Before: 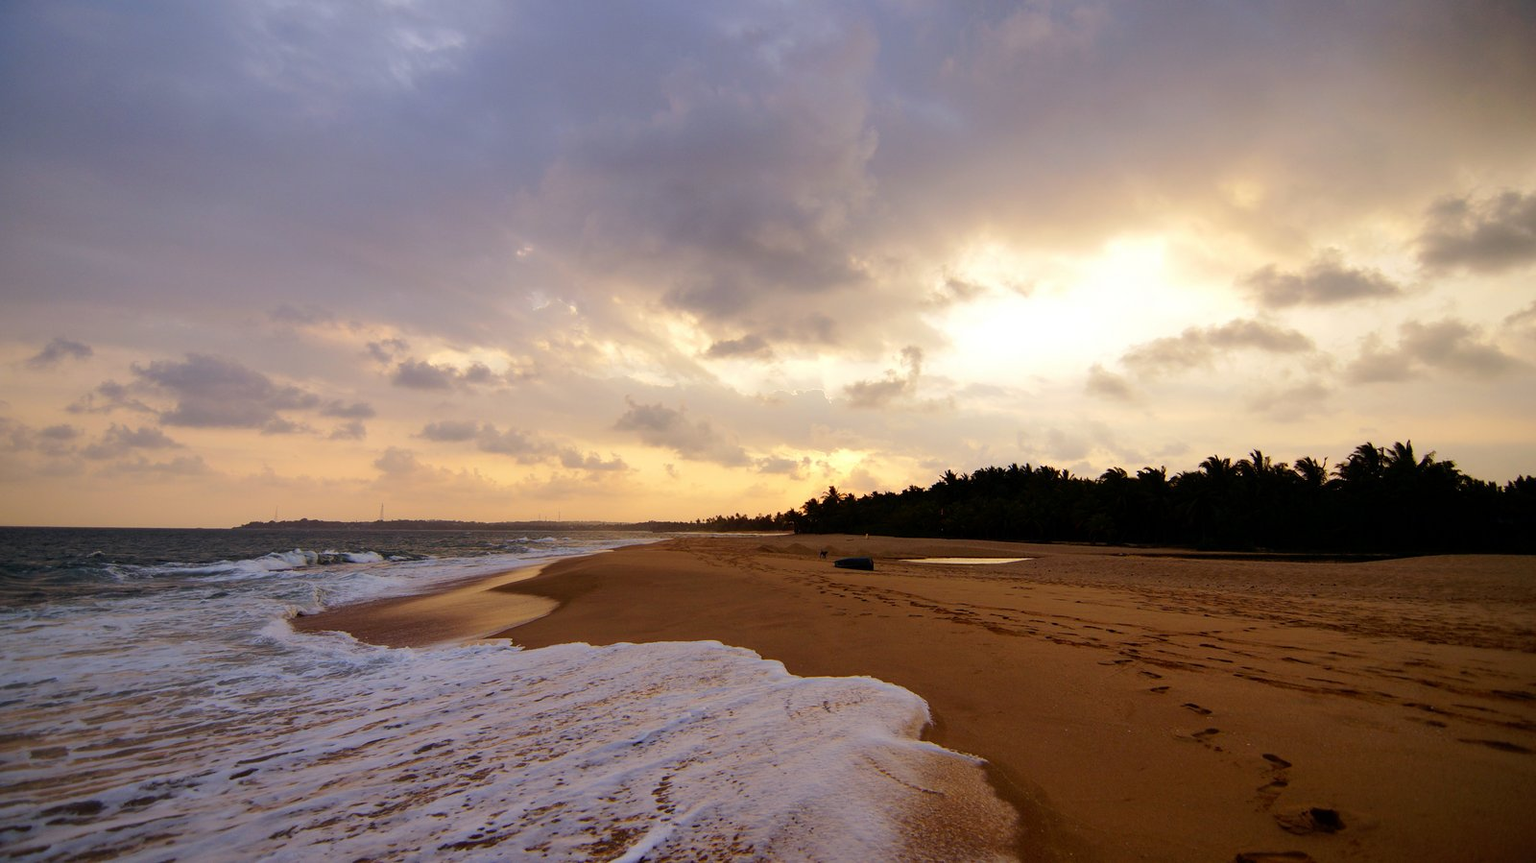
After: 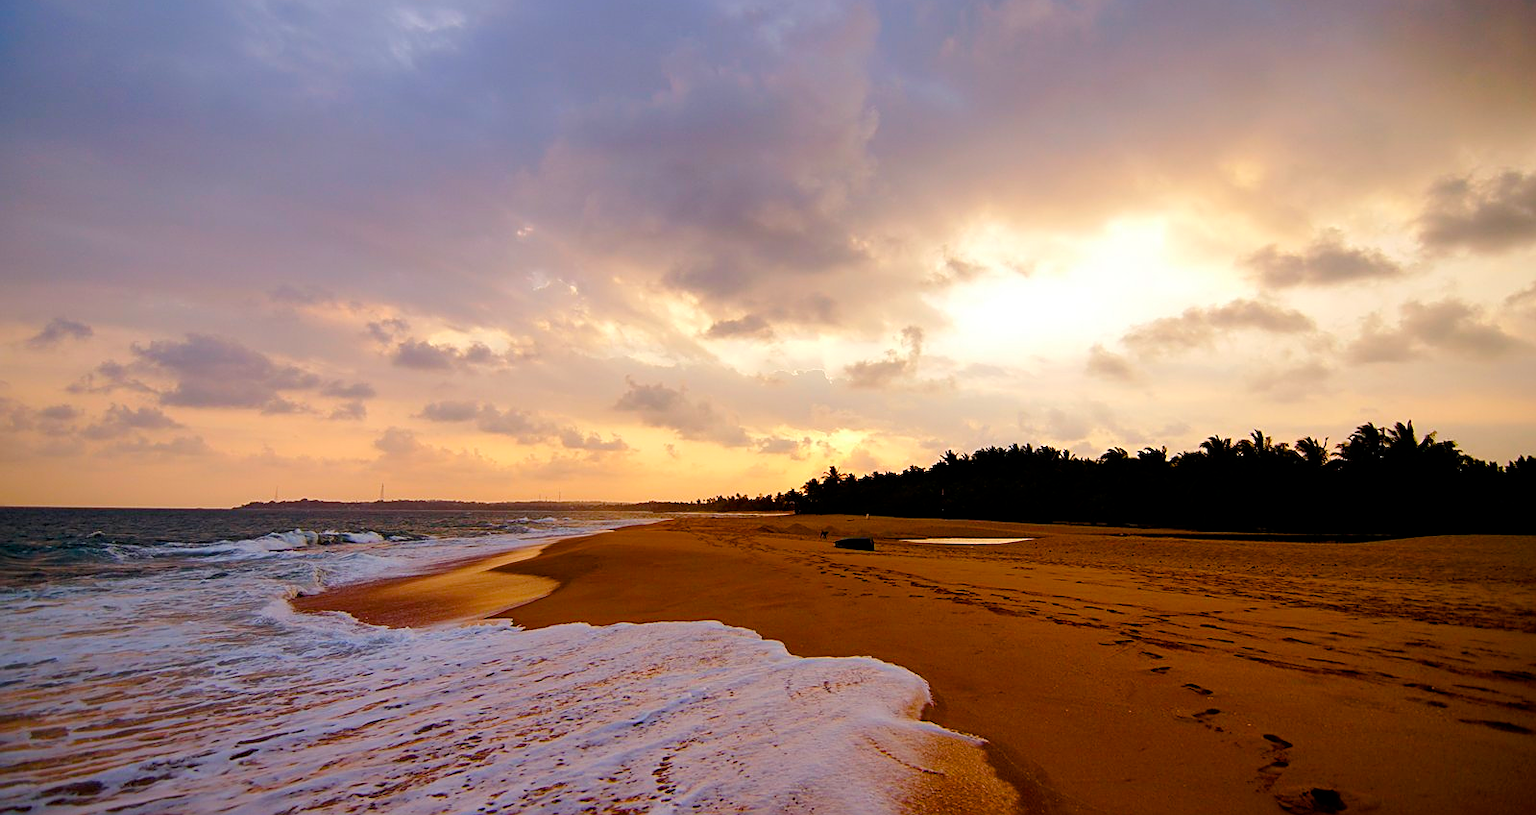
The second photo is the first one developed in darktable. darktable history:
sharpen: on, module defaults
crop and rotate: top 2.479%, bottom 3.018%
color balance rgb: perceptual saturation grading › global saturation 35%, perceptual saturation grading › highlights -30%, perceptual saturation grading › shadows 35%, perceptual brilliance grading › global brilliance 3%, perceptual brilliance grading › highlights -3%, perceptual brilliance grading › shadows 3%
